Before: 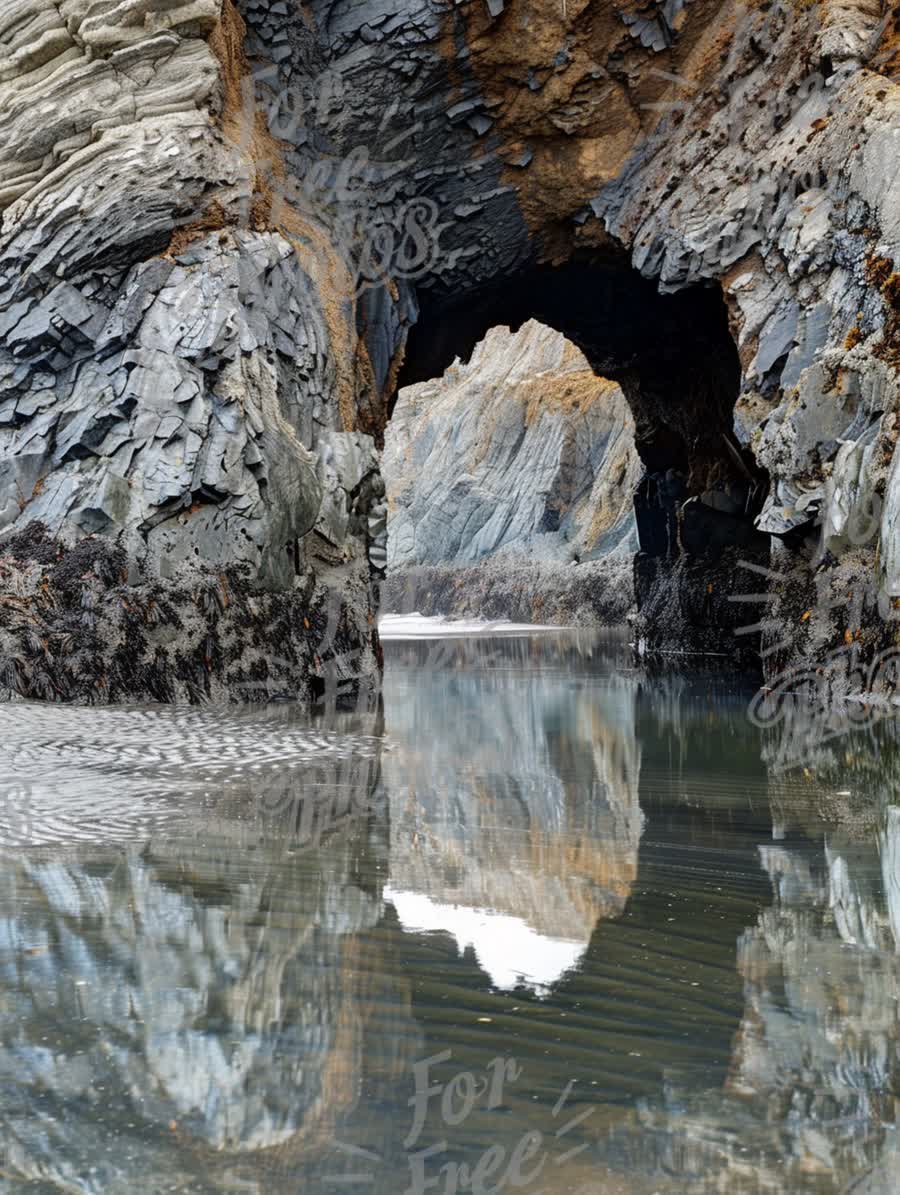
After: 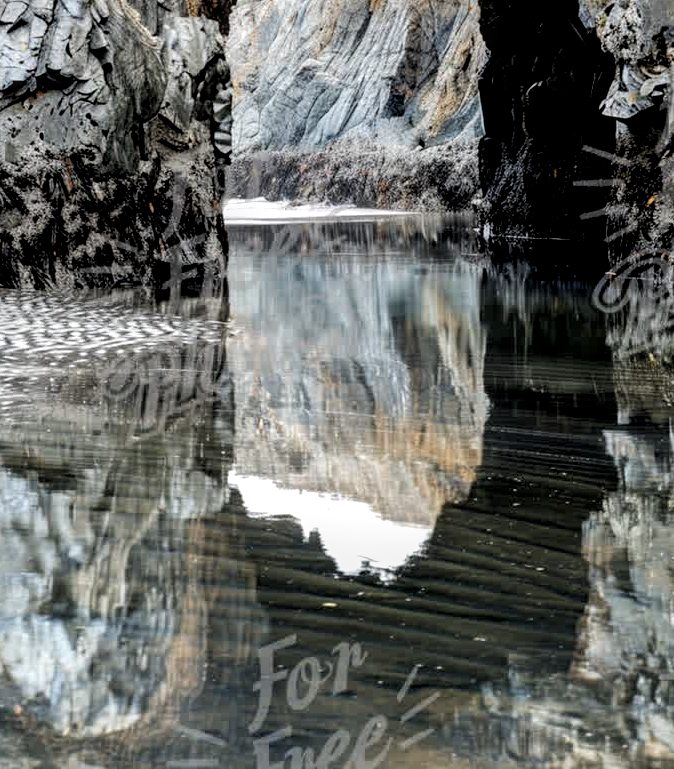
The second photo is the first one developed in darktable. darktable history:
tone equalizer: edges refinement/feathering 500, mask exposure compensation -1.57 EV, preserve details no
filmic rgb: black relative exposure -3.63 EV, white relative exposure 2.16 EV, hardness 3.62, preserve chrominance max RGB, color science v6 (2022), contrast in shadows safe, contrast in highlights safe
local contrast: detail 130%
crop and rotate: left 17.304%, top 34.804%, right 7.749%, bottom 0.842%
